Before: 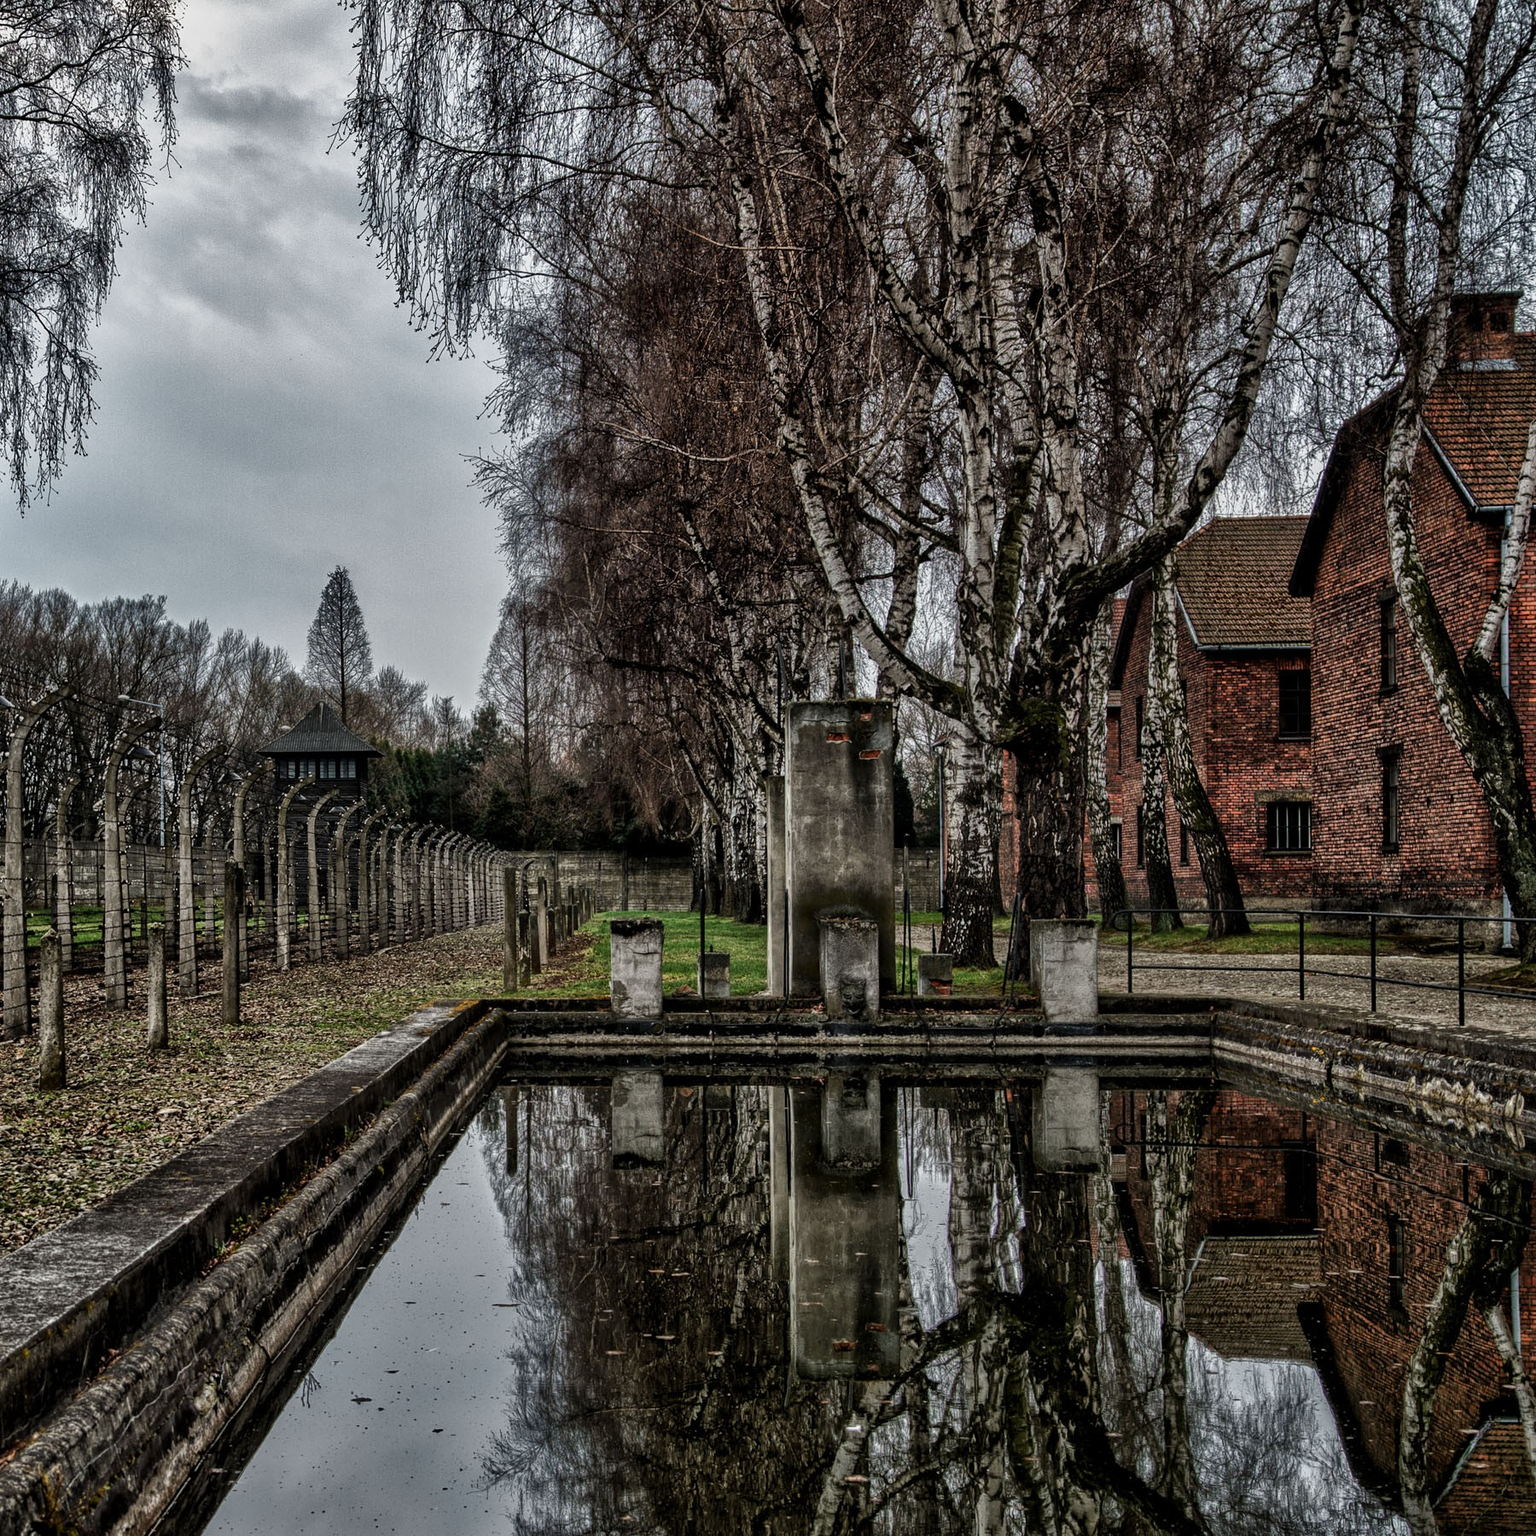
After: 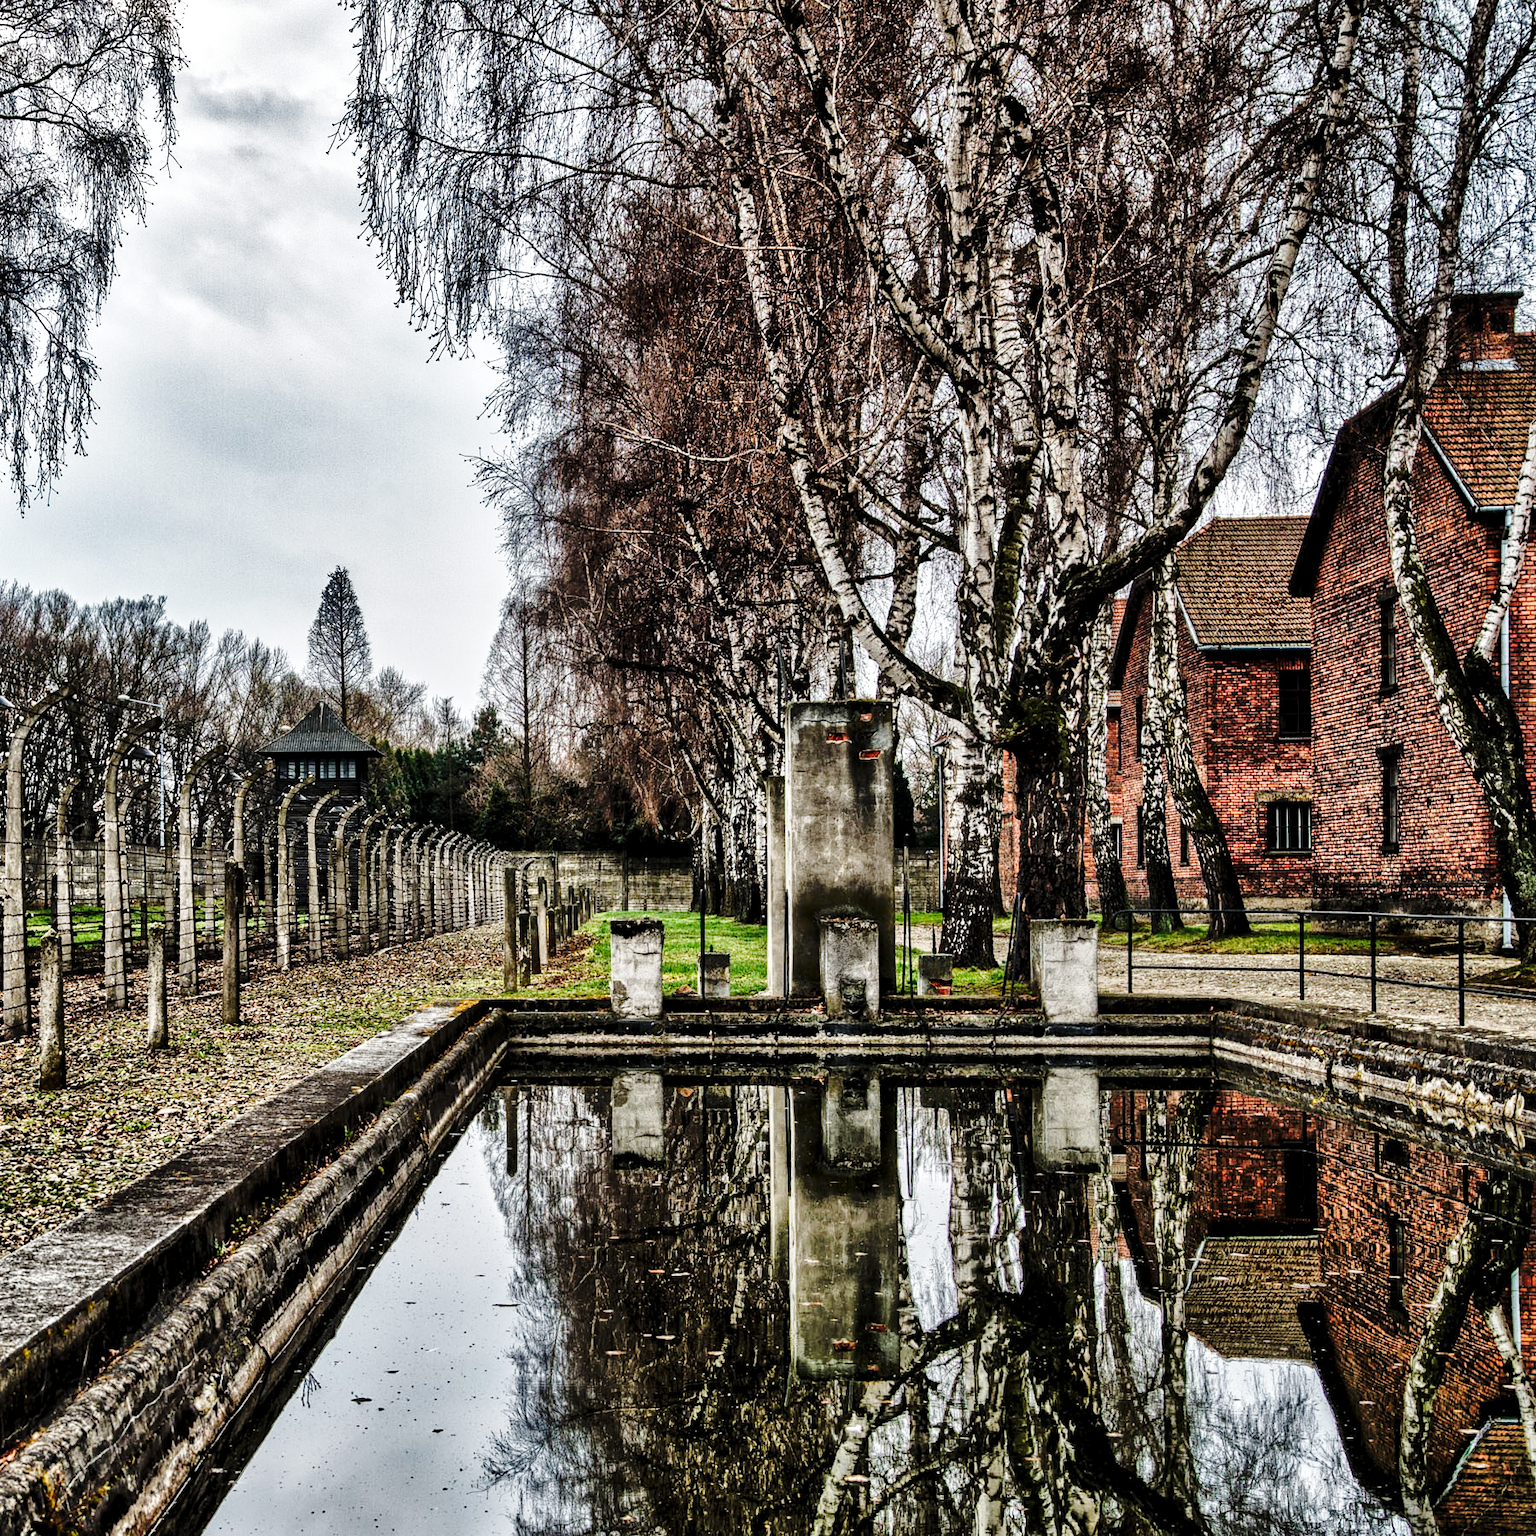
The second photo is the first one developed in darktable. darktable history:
exposure: black level correction 0.001, exposure 0.499 EV, compensate highlight preservation false
base curve: curves: ch0 [(0, 0) (0.028, 0.03) (0.121, 0.232) (0.46, 0.748) (0.859, 0.968) (1, 1)], preserve colors none
shadows and highlights: low approximation 0.01, soften with gaussian
tone curve: curves: ch0 [(0, 0) (0.183, 0.152) (0.571, 0.594) (1, 1)]; ch1 [(0, 0) (0.394, 0.307) (0.5, 0.5) (0.586, 0.597) (0.625, 0.647) (1, 1)]; ch2 [(0, 0) (0.5, 0.5) (0.604, 0.616) (1, 1)], preserve colors none
